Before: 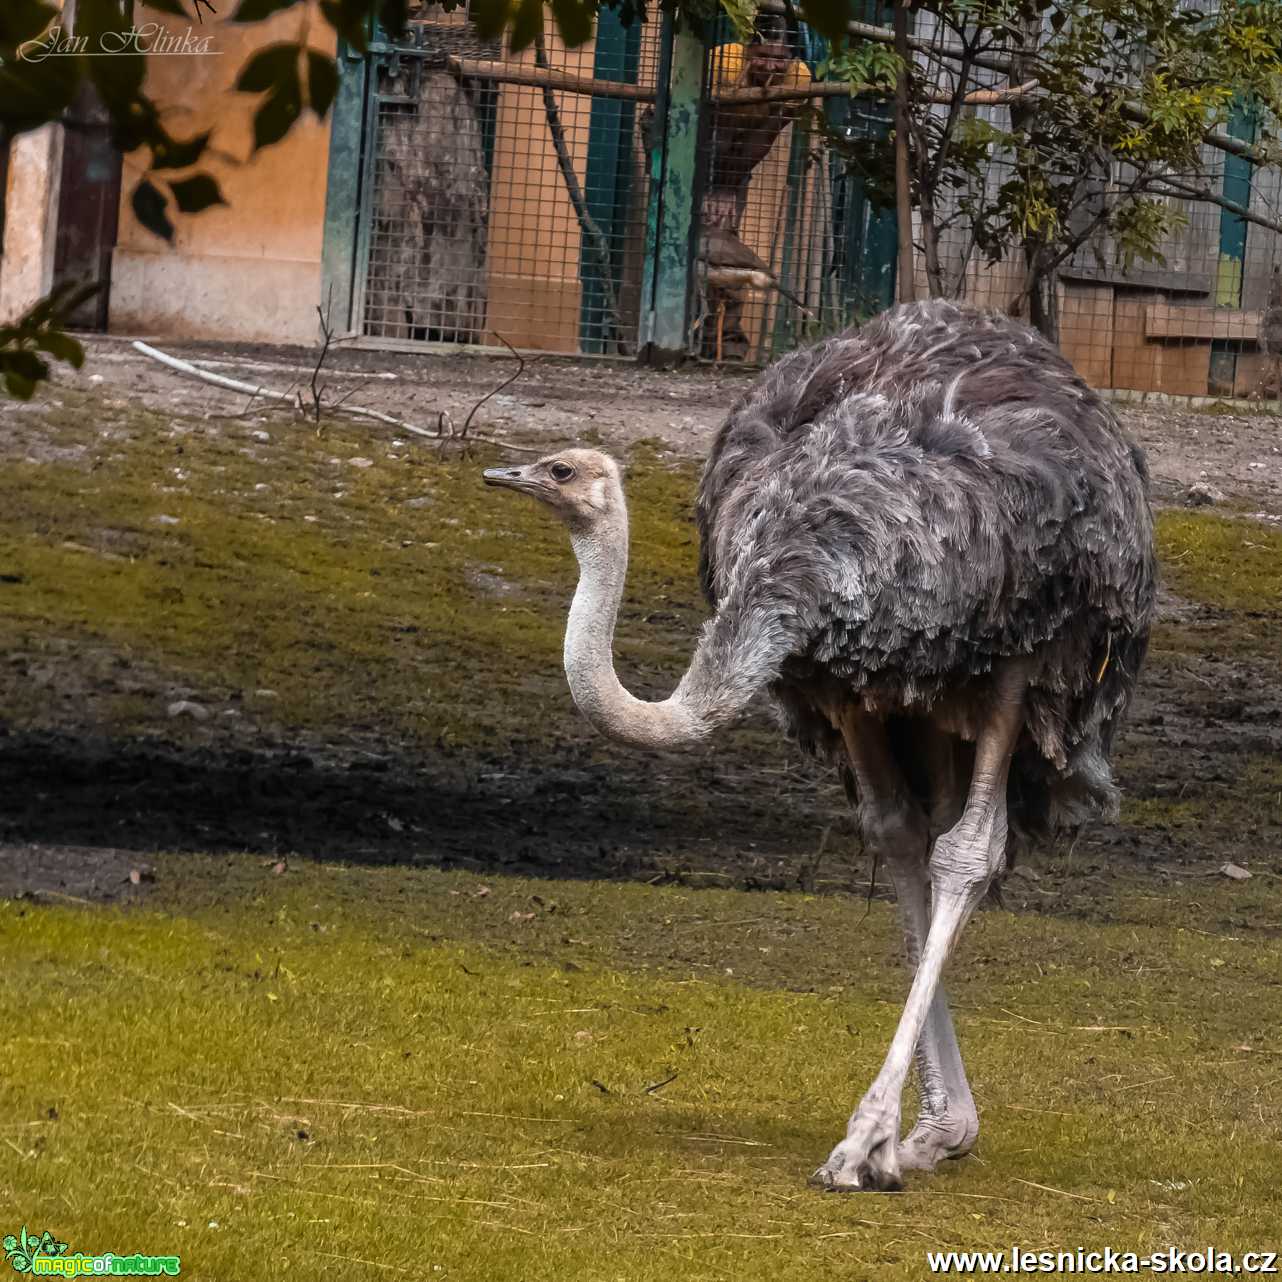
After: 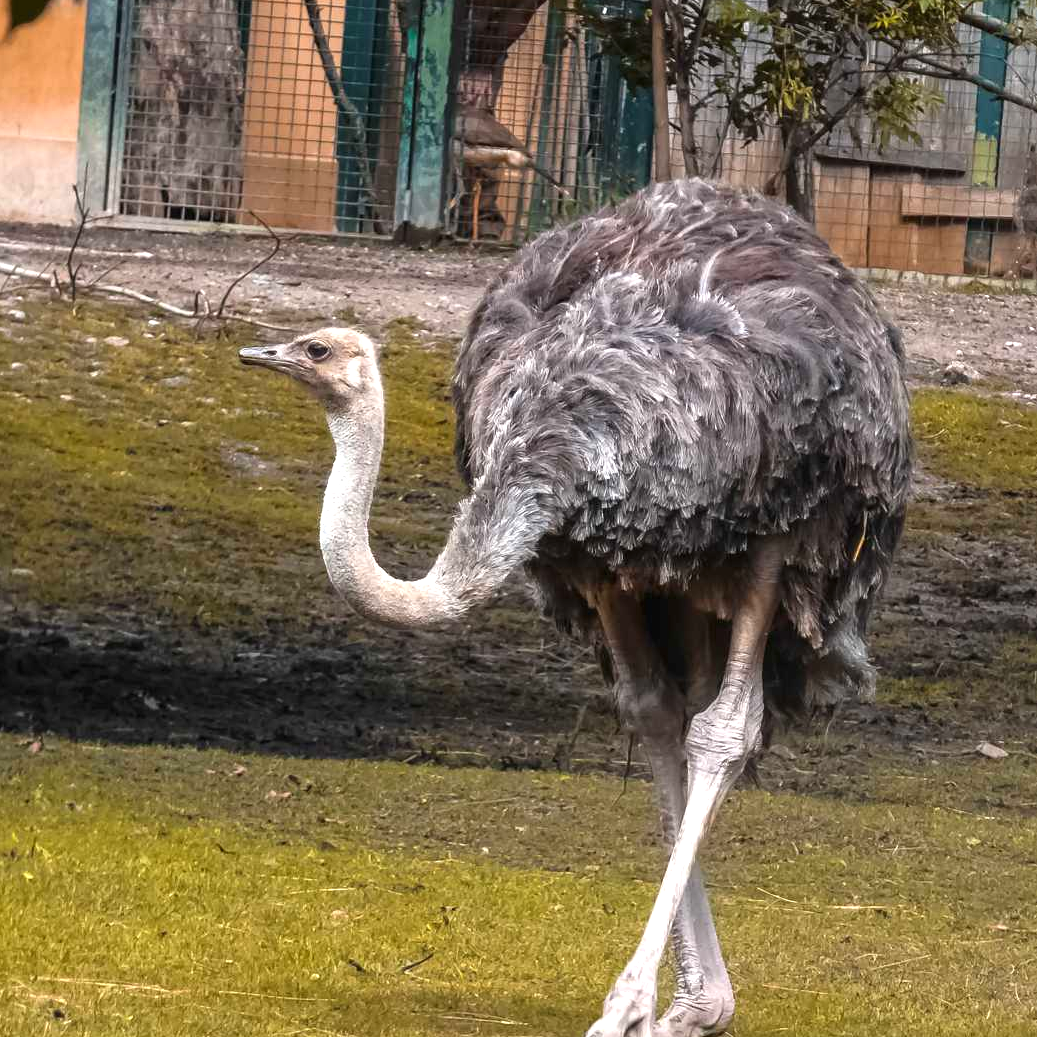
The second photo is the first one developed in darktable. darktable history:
crop: left 19.108%, top 9.511%, right 0%, bottom 9.589%
exposure: black level correction 0, exposure 0.703 EV, compensate highlight preservation false
